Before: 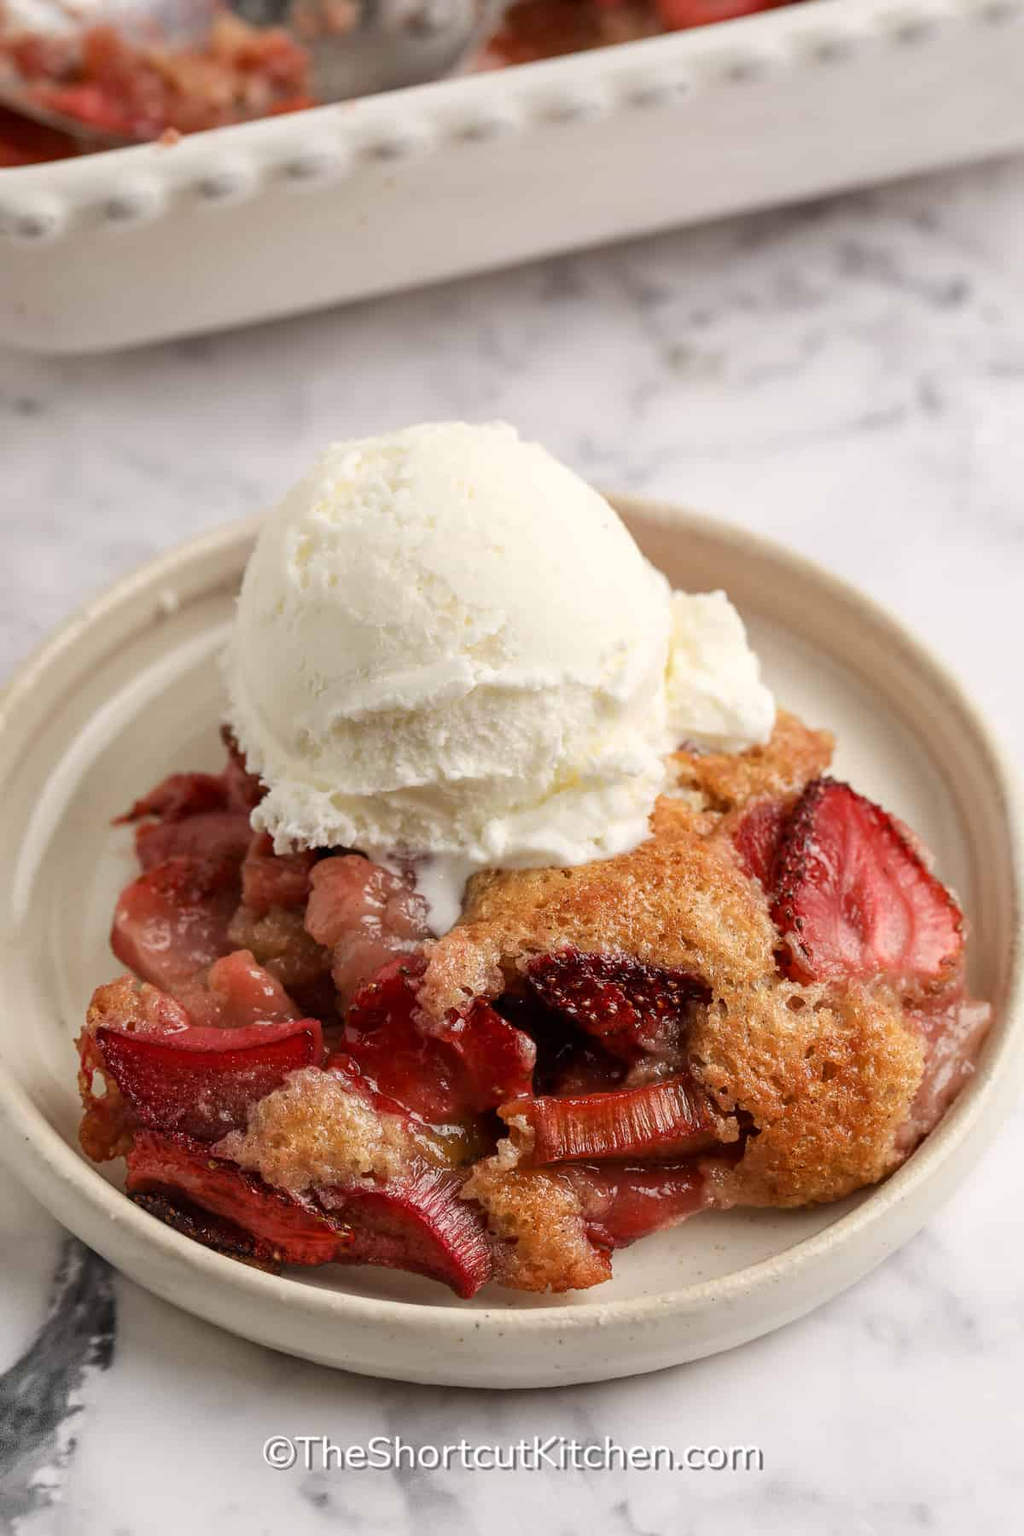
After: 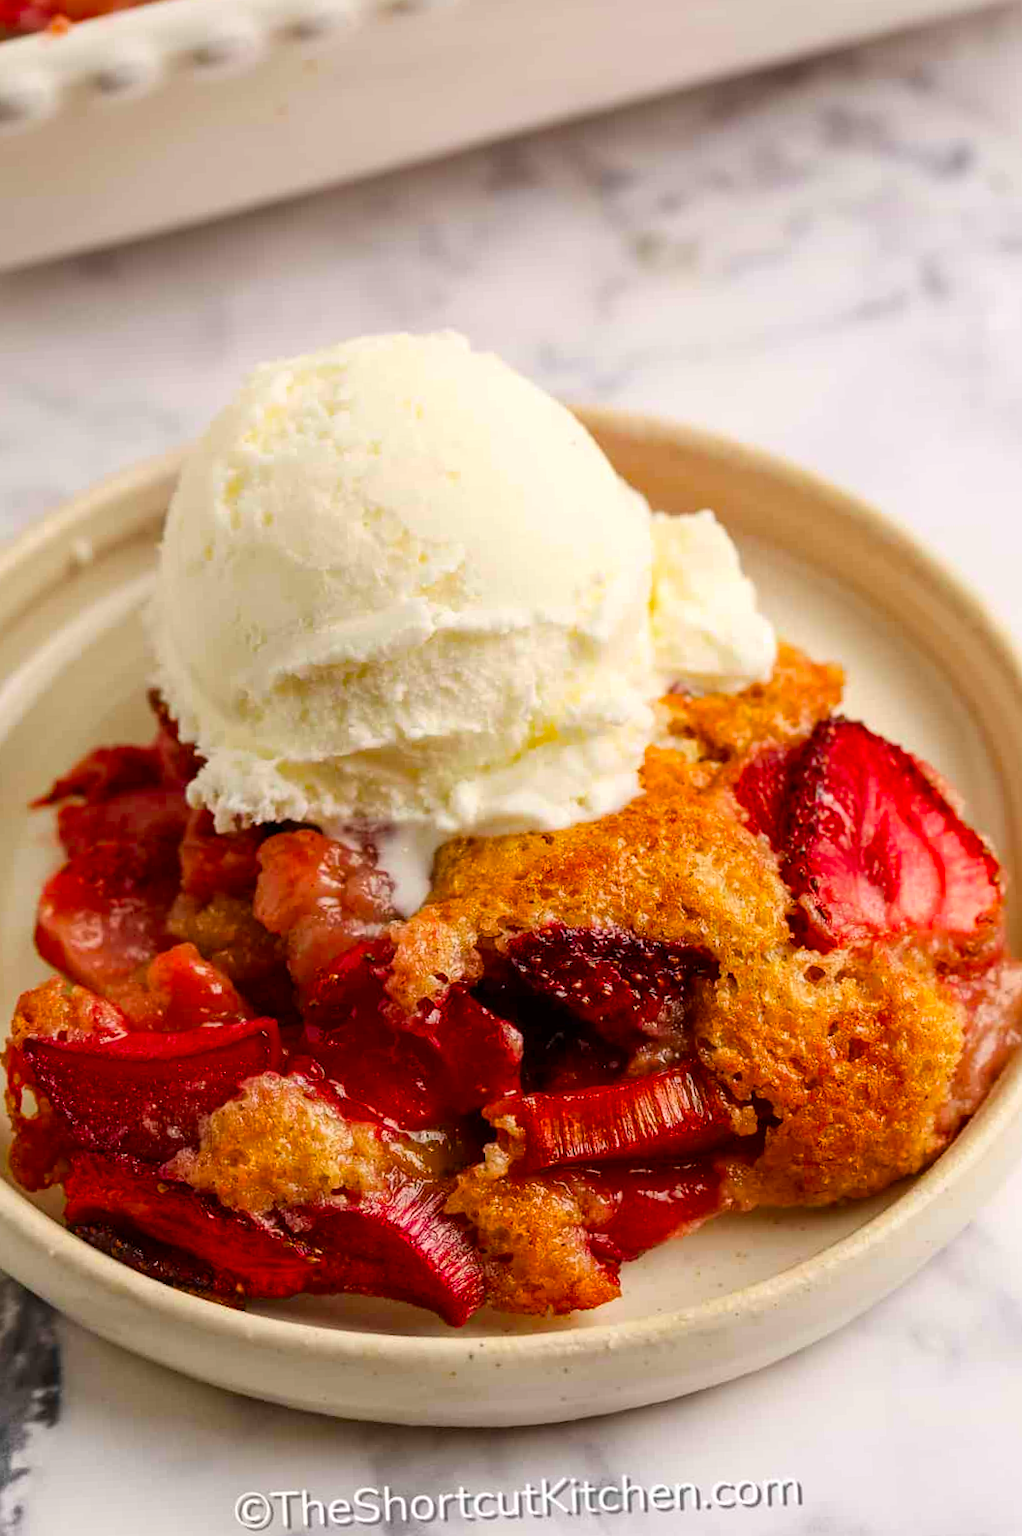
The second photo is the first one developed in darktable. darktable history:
crop and rotate: angle 2.7°, left 5.823%, top 5.71%
contrast brightness saturation: contrast 0.091, saturation 0.284
color balance rgb: linear chroma grading › mid-tones 7.775%, perceptual saturation grading › global saturation 31.282%, global vibrance 20%
